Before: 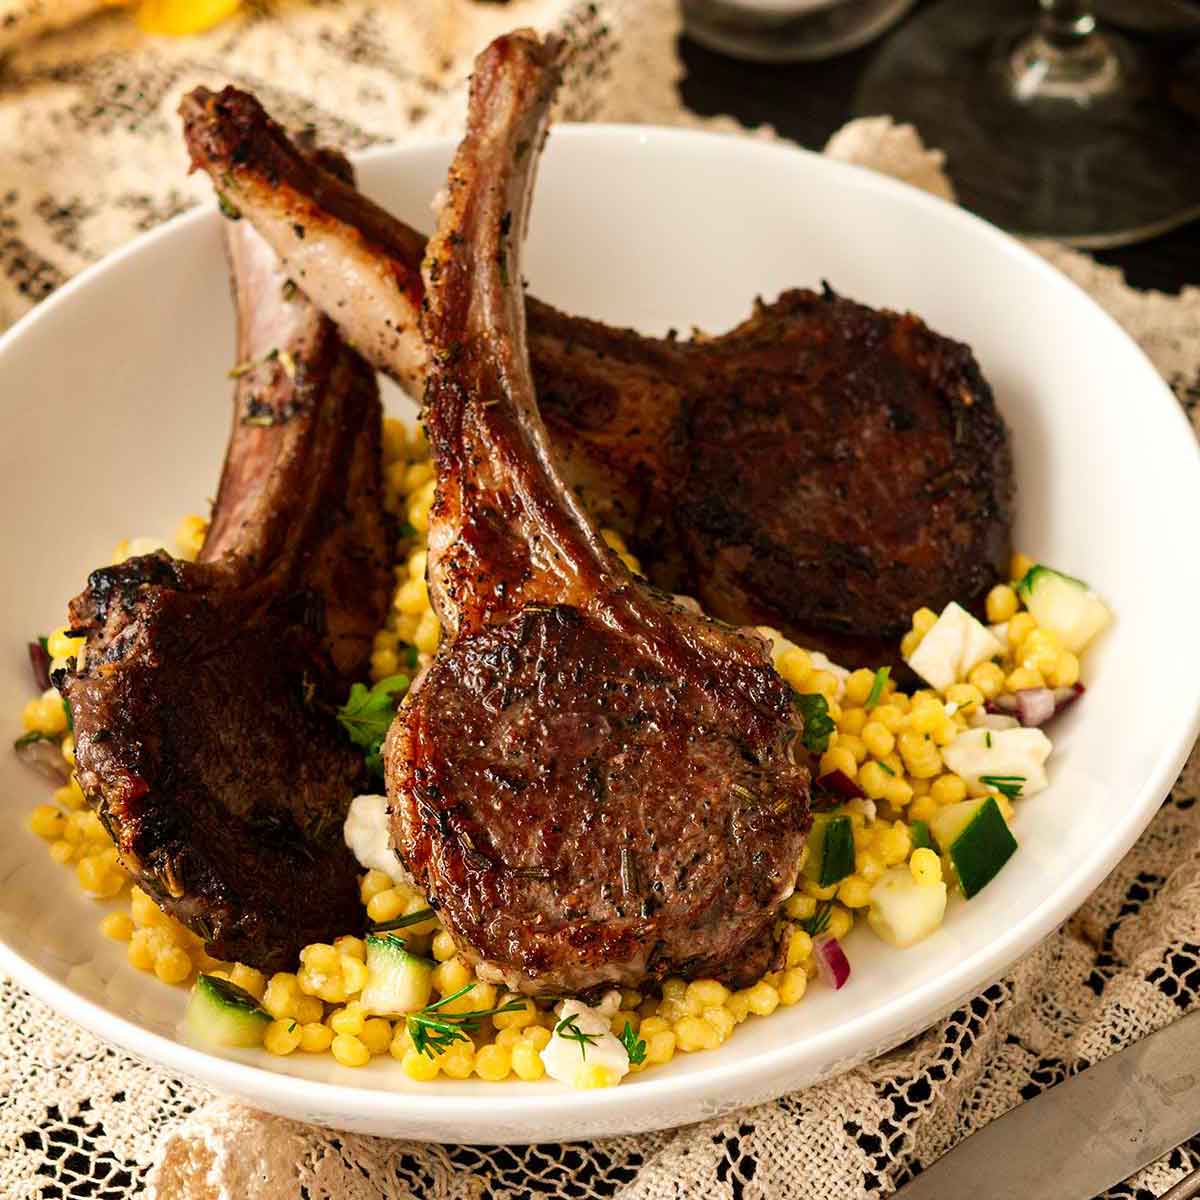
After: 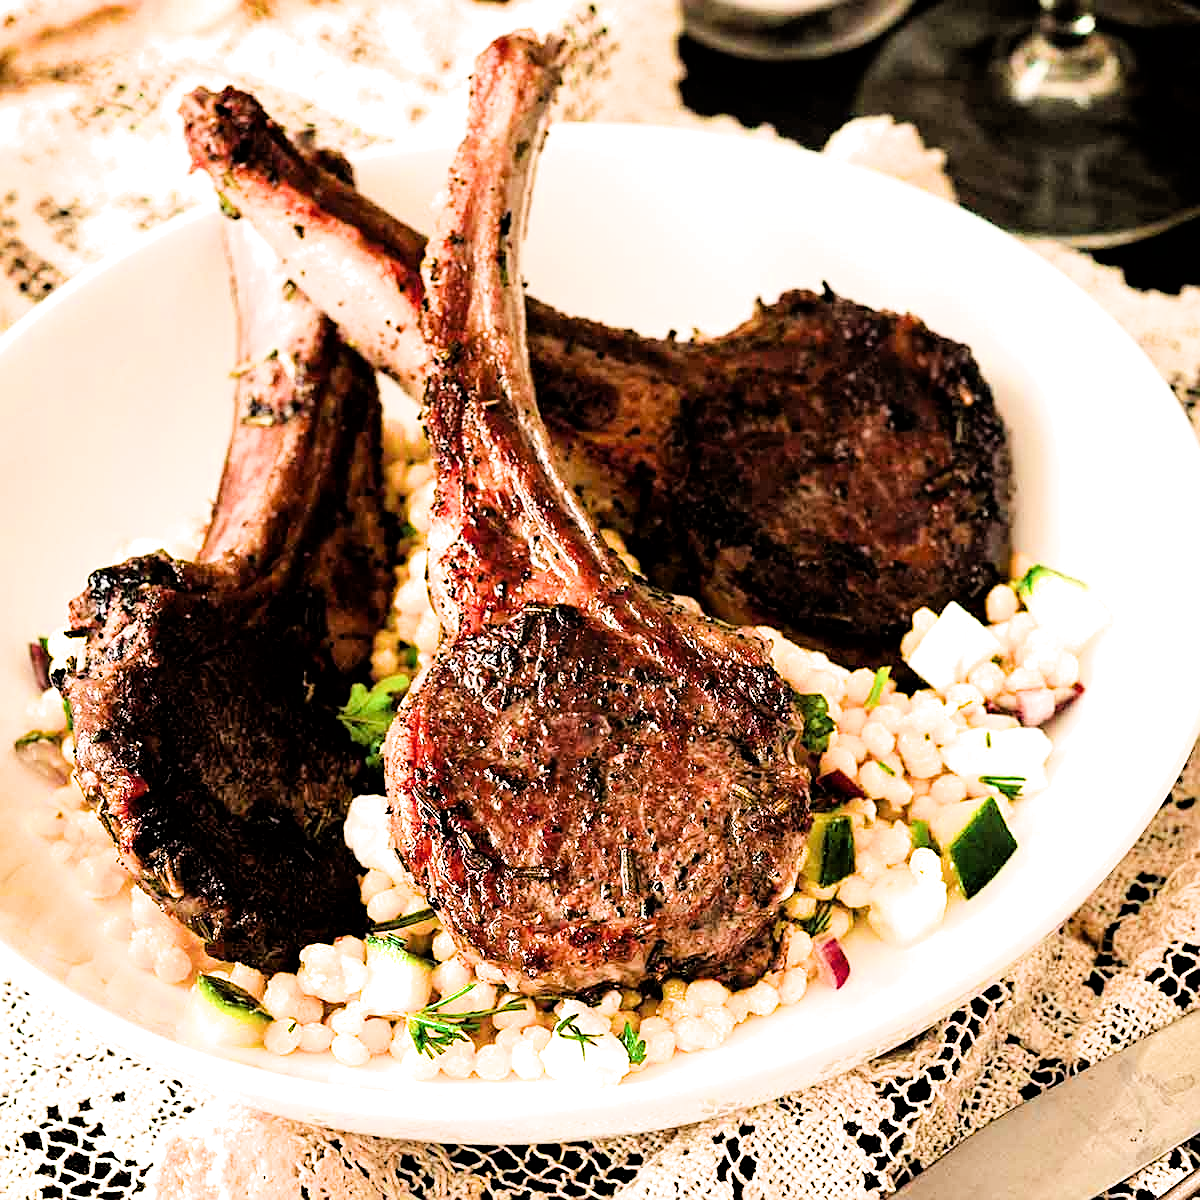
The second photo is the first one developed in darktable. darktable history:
tone equalizer: -8 EV -0.731 EV, -7 EV -0.671 EV, -6 EV -0.585 EV, -5 EV -0.361 EV, -3 EV 0.392 EV, -2 EV 0.6 EV, -1 EV 0.693 EV, +0 EV 0.735 EV, edges refinement/feathering 500, mask exposure compensation -1.57 EV, preserve details no
exposure: black level correction 0, exposure 1.385 EV, compensate highlight preservation false
filmic rgb: black relative exposure -4.74 EV, white relative exposure 4.05 EV, hardness 2.83, iterations of high-quality reconstruction 0
sharpen: on, module defaults
